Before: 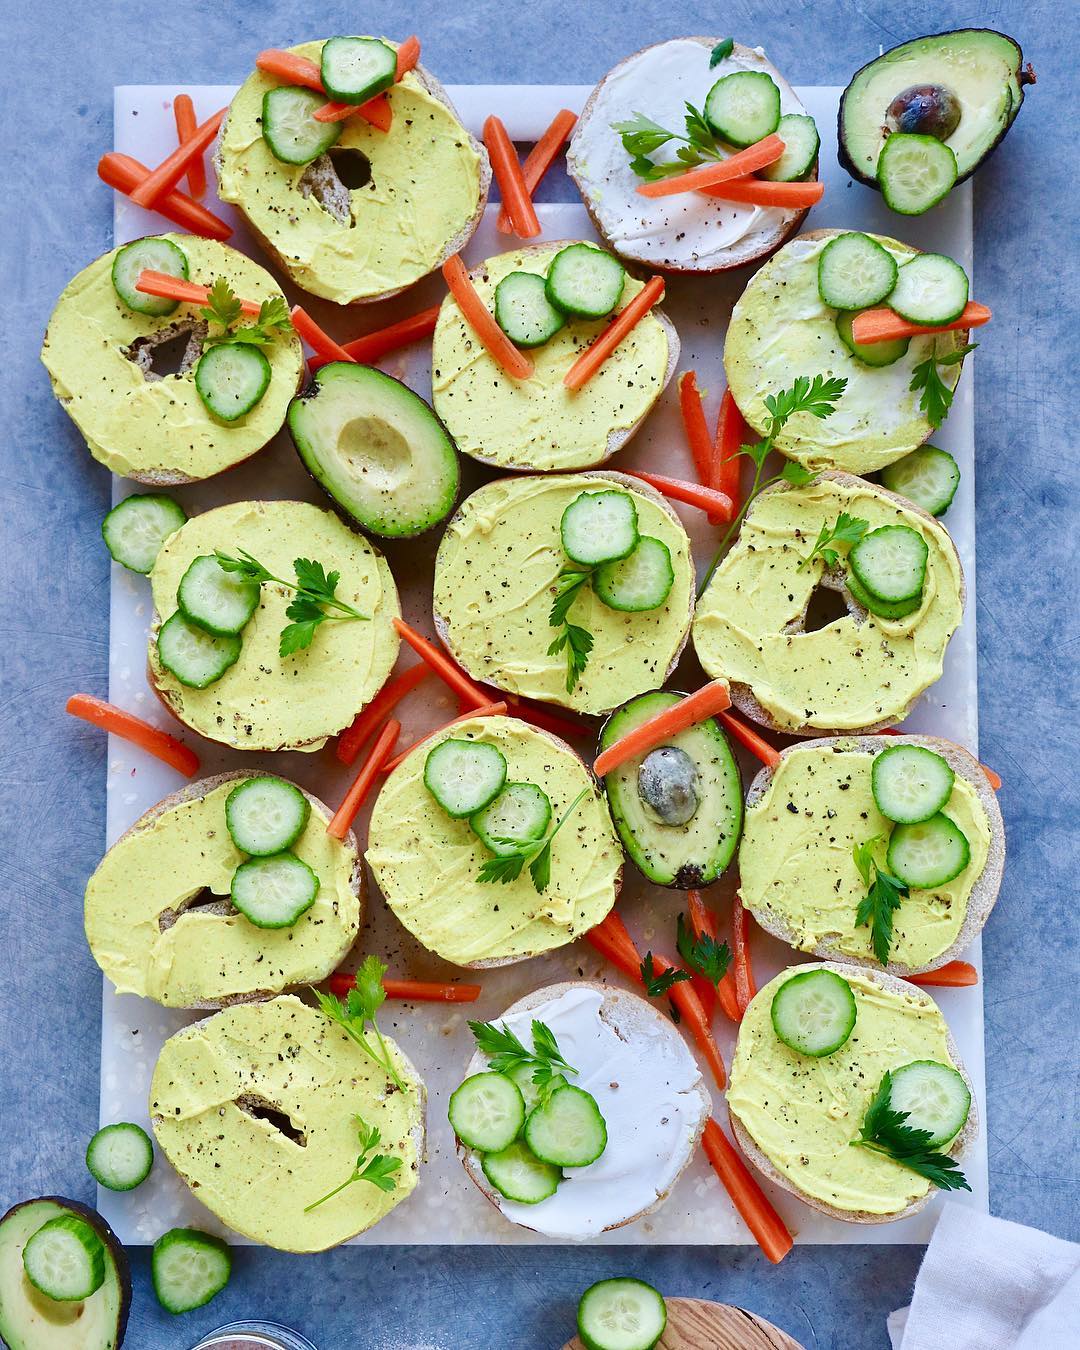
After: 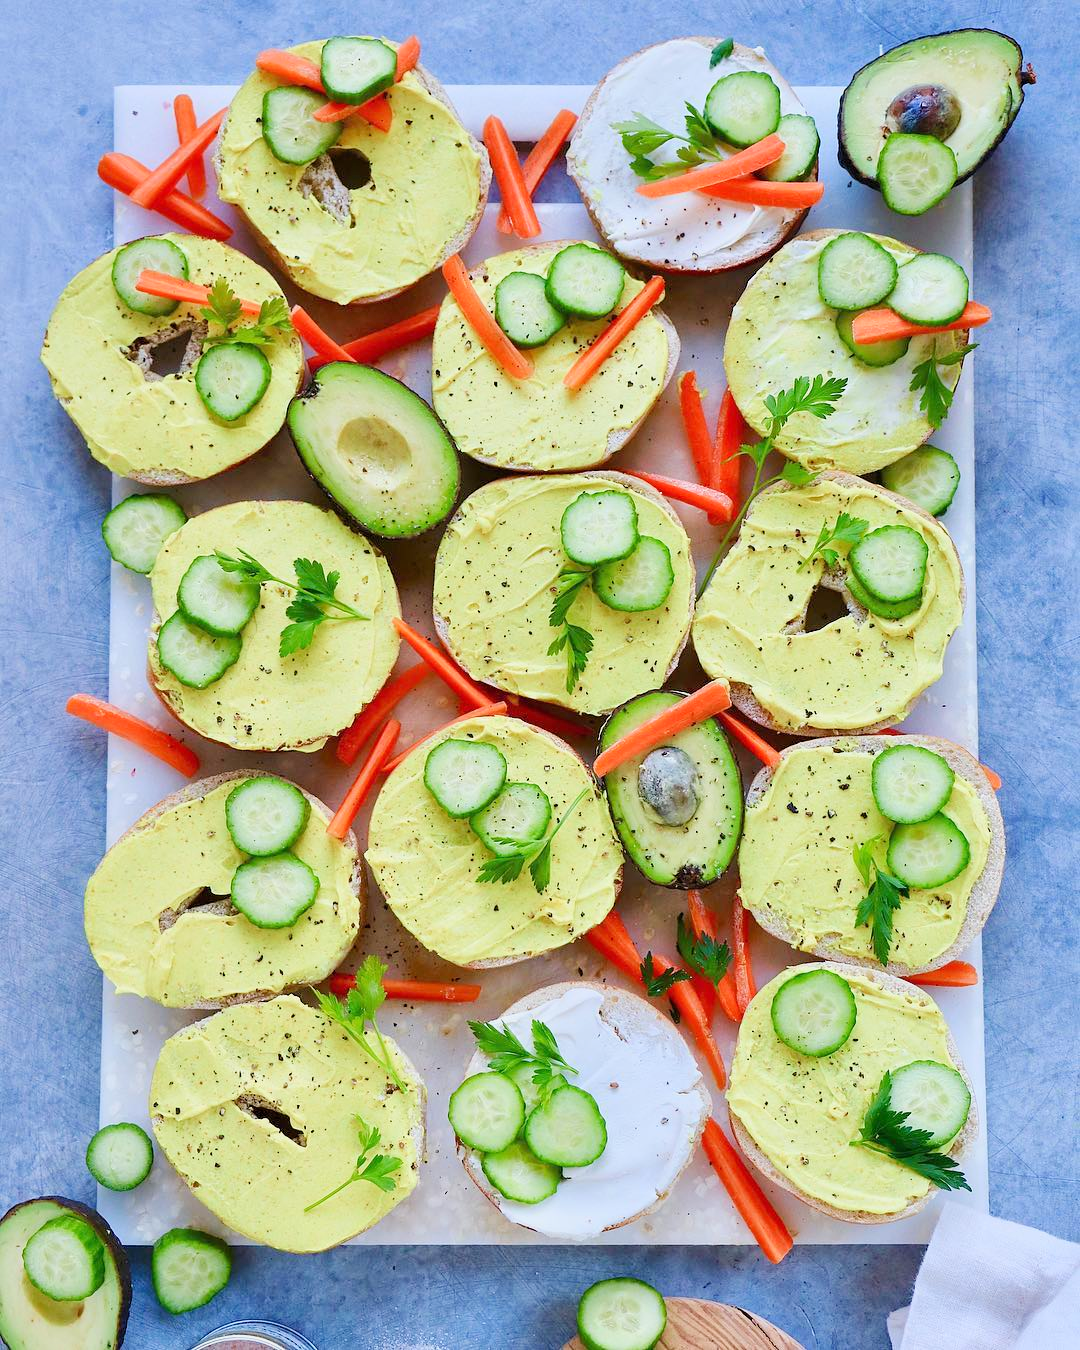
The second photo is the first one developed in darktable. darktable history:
filmic rgb: middle gray luminance 18.41%, black relative exposure -10.46 EV, white relative exposure 3.42 EV, threshold 5.94 EV, target black luminance 0%, hardness 6.05, latitude 98.85%, contrast 0.838, shadows ↔ highlights balance 0.301%, add noise in highlights 0.001, preserve chrominance luminance Y, color science v3 (2019), use custom middle-gray values true, iterations of high-quality reconstruction 0, contrast in highlights soft, enable highlight reconstruction true
exposure: black level correction 0, exposure 0.695 EV, compensate highlight preservation false
